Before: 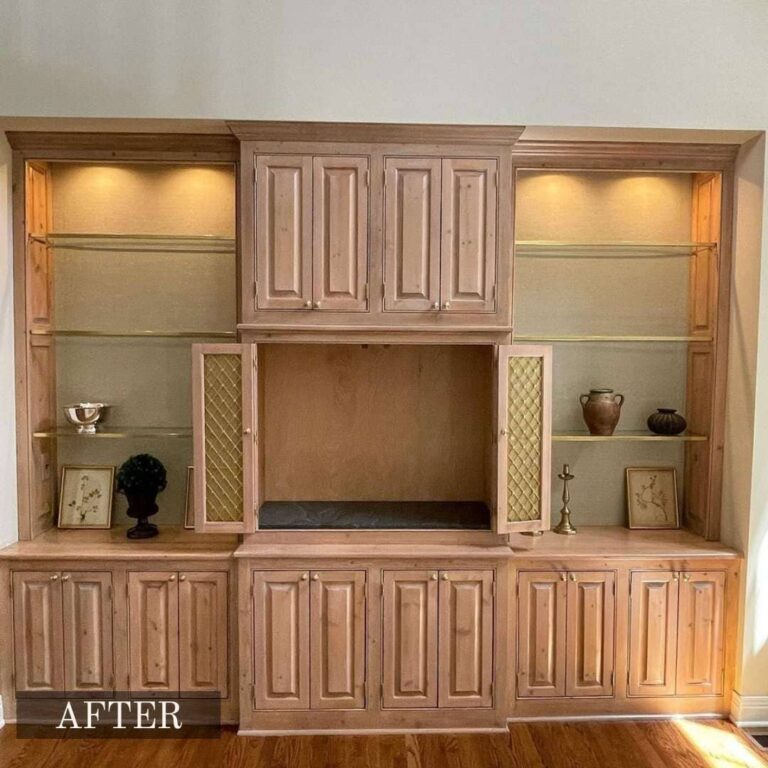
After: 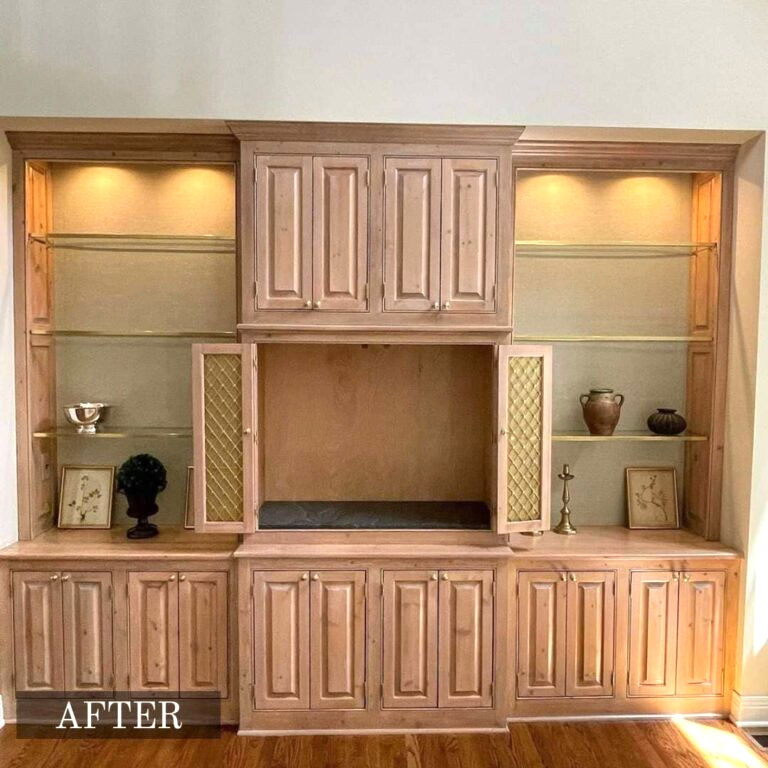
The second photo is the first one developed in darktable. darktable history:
tone equalizer: on, module defaults
exposure: exposure 0.367 EV, compensate highlight preservation false
